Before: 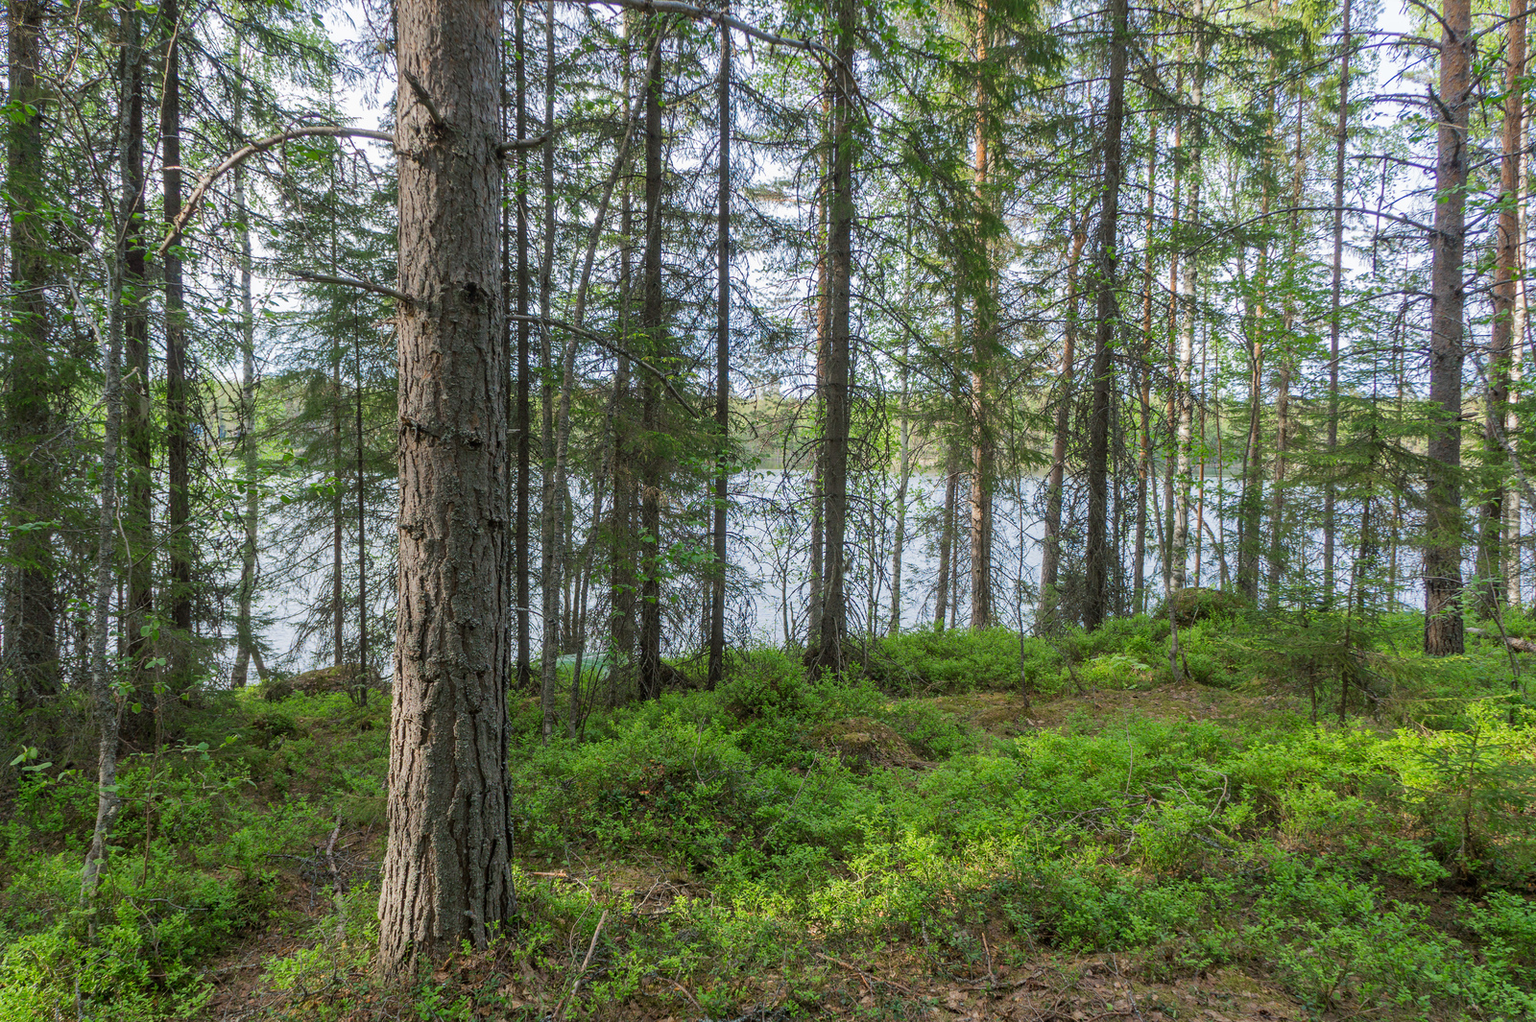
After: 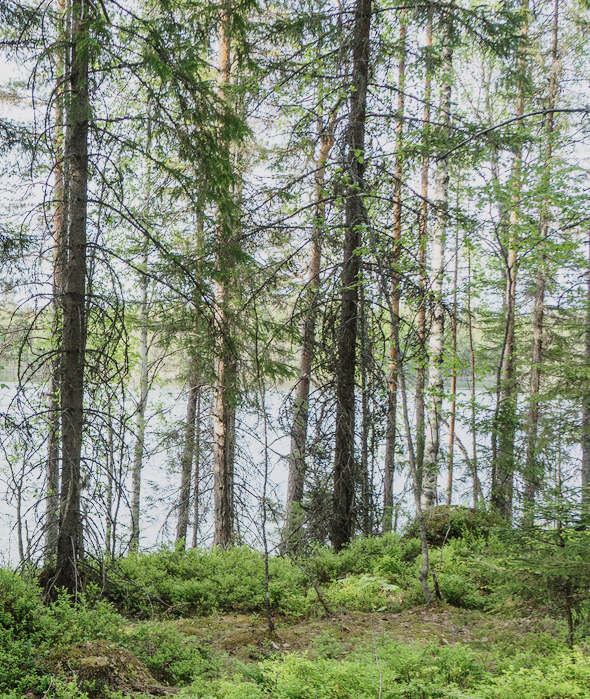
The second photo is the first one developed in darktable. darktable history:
shadows and highlights: radius 121.13, shadows 21.4, white point adjustment -9.72, highlights -14.39, soften with gaussian
base curve: curves: ch0 [(0, 0) (0.028, 0.03) (0.121, 0.232) (0.46, 0.748) (0.859, 0.968) (1, 1)], preserve colors none
contrast brightness saturation: contrast 0.1, saturation -0.36
crop and rotate: left 49.936%, top 10.094%, right 13.136%, bottom 24.256%
